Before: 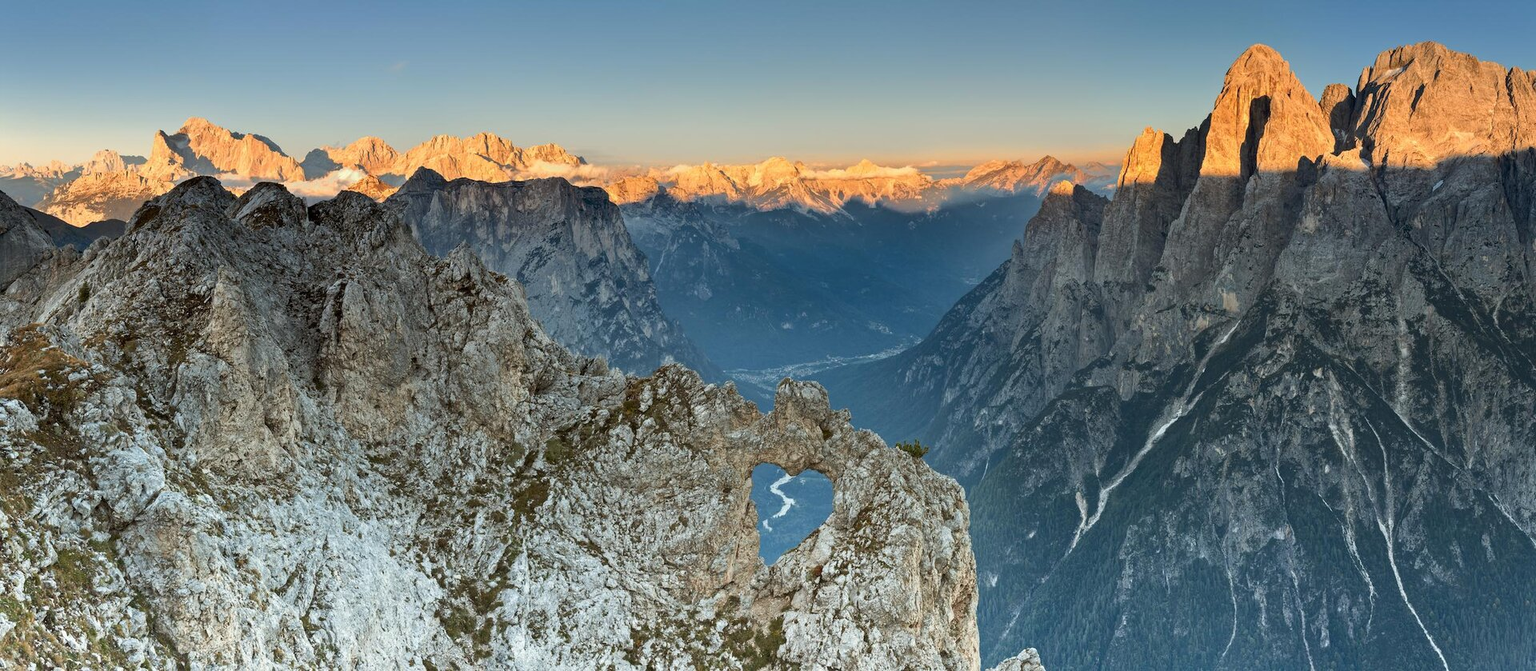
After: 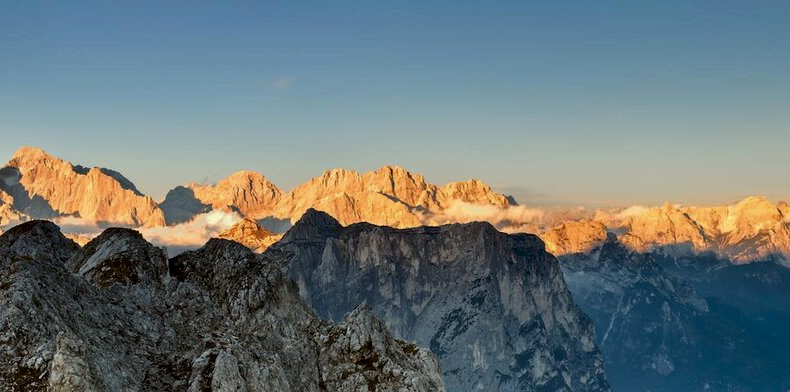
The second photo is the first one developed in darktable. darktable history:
contrast brightness saturation: contrast 0.07, brightness -0.127, saturation 0.045
crop and rotate: left 11.265%, top 0.059%, right 47.567%, bottom 53.204%
